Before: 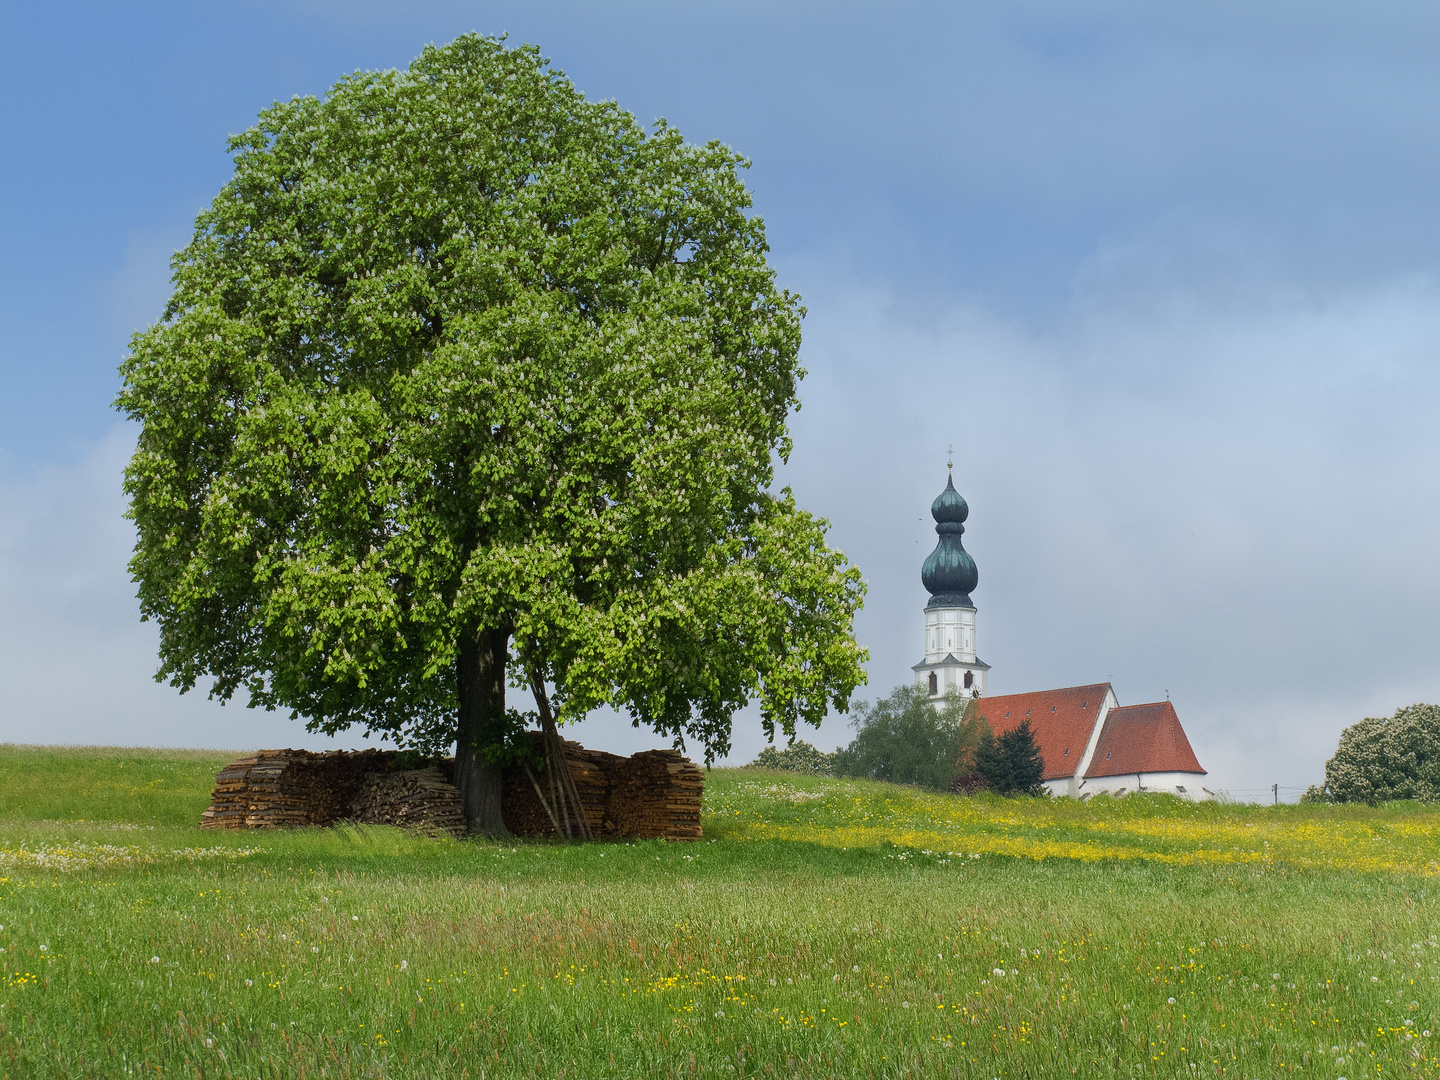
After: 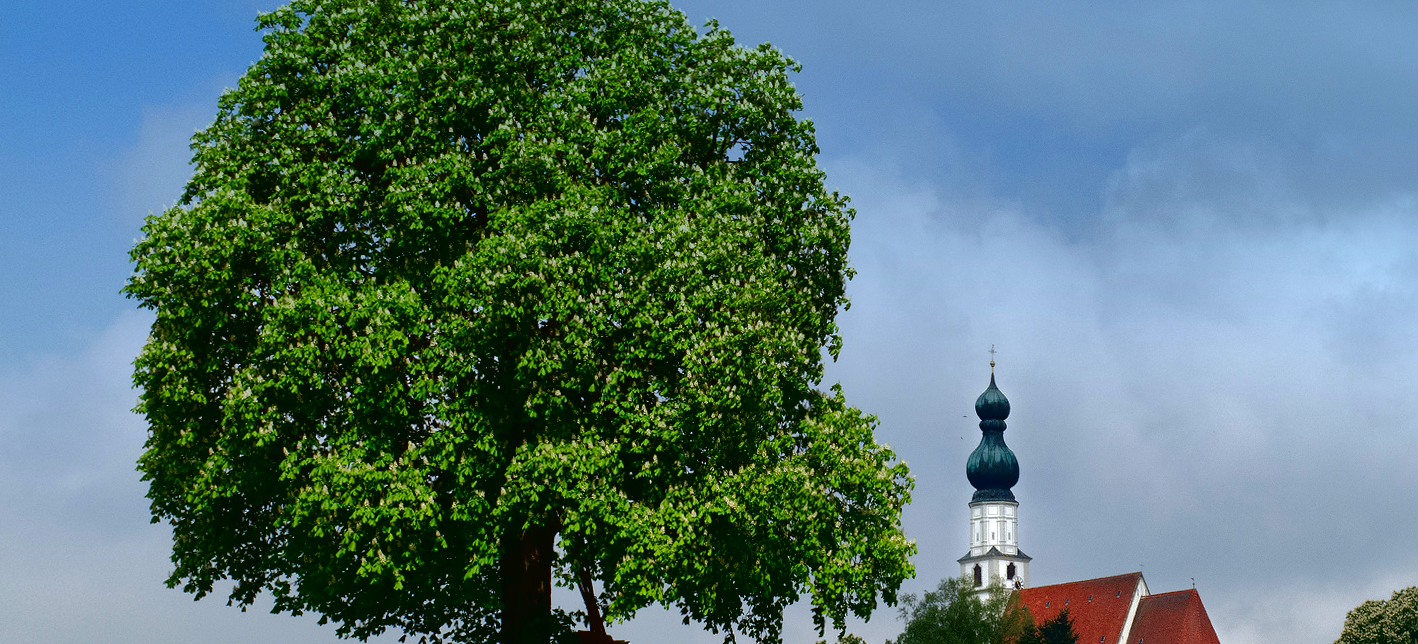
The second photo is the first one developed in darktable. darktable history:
exposure: black level correction 0, exposure 0.5 EV, compensate exposure bias true, compensate highlight preservation false
crop and rotate: top 4.848%, bottom 29.503%
contrast brightness saturation: brightness -0.52
tone curve: curves: ch0 [(0, 0.013) (0.054, 0.018) (0.205, 0.191) (0.289, 0.292) (0.39, 0.424) (0.493, 0.551) (0.666, 0.743) (0.795, 0.841) (1, 0.998)]; ch1 [(0, 0) (0.385, 0.343) (0.439, 0.415) (0.494, 0.495) (0.501, 0.501) (0.51, 0.509) (0.54, 0.552) (0.586, 0.614) (0.66, 0.706) (0.783, 0.804) (1, 1)]; ch2 [(0, 0) (0.32, 0.281) (0.403, 0.399) (0.441, 0.428) (0.47, 0.469) (0.498, 0.496) (0.524, 0.538) (0.566, 0.579) (0.633, 0.665) (0.7, 0.711) (1, 1)], color space Lab, independent channels, preserve colors none
levels: levels [0, 0.499, 1]
rotate and perspective: rotation -0.013°, lens shift (vertical) -0.027, lens shift (horizontal) 0.178, crop left 0.016, crop right 0.989, crop top 0.082, crop bottom 0.918
shadows and highlights: shadows 40, highlights -60
